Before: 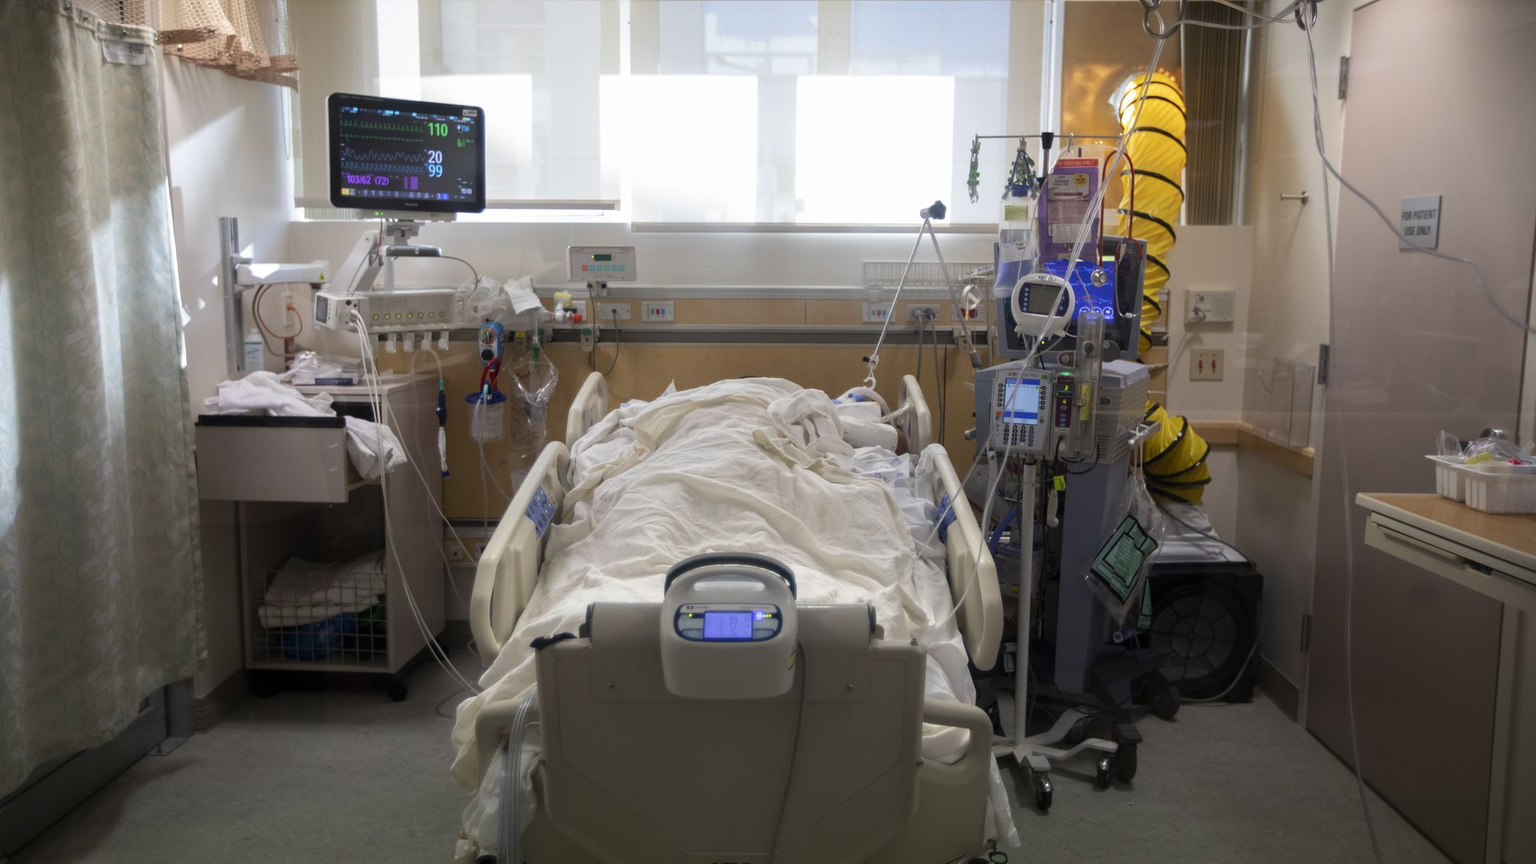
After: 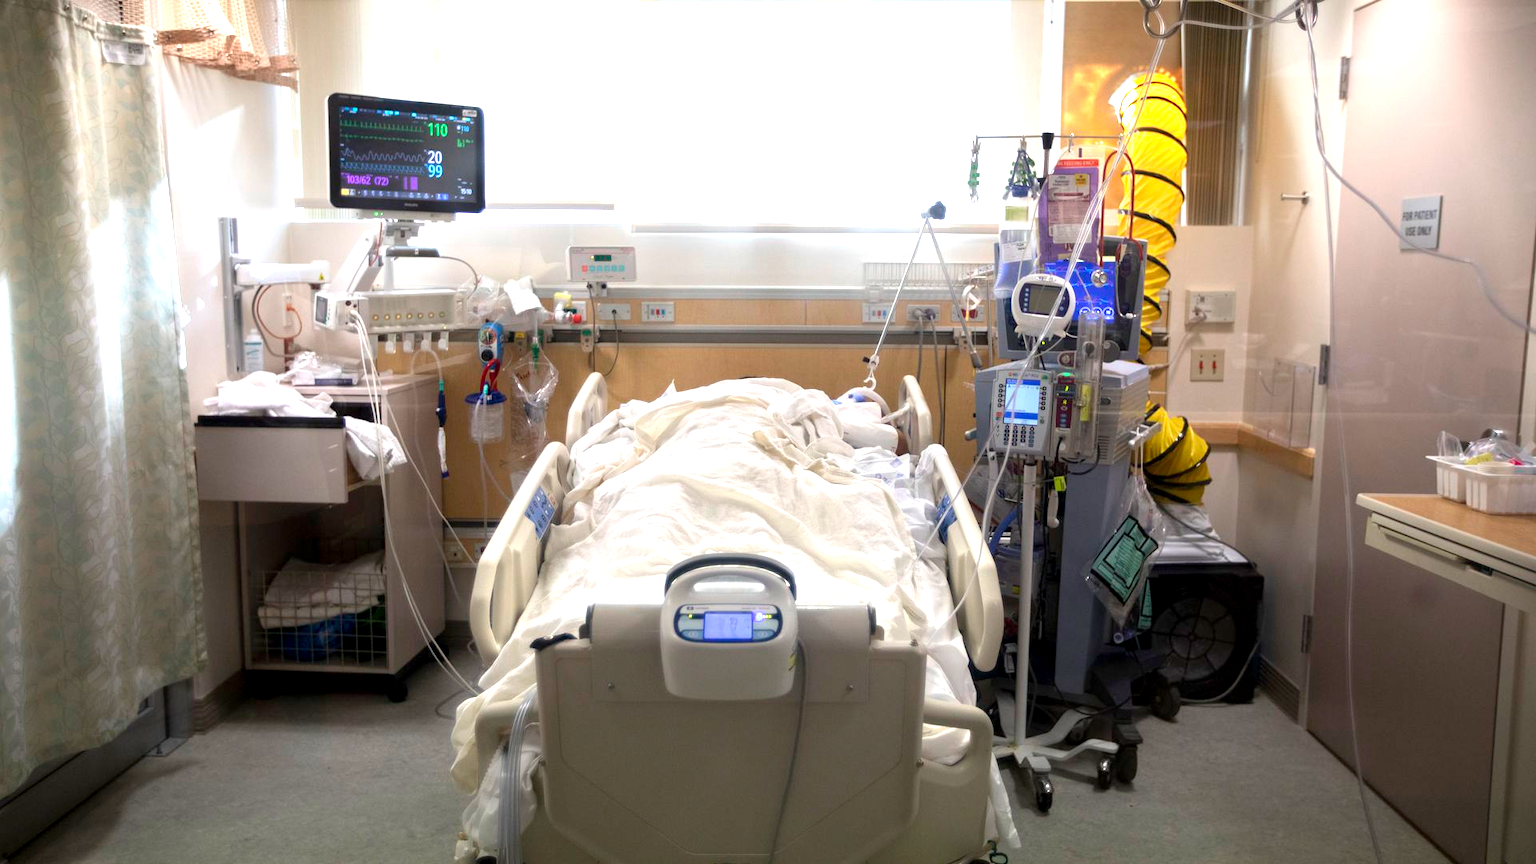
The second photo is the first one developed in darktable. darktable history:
exposure: black level correction 0.001, exposure 1.119 EV, compensate highlight preservation false
tone equalizer: edges refinement/feathering 500, mask exposure compensation -1.57 EV, preserve details guided filter
crop and rotate: left 0.073%, bottom 0.006%
